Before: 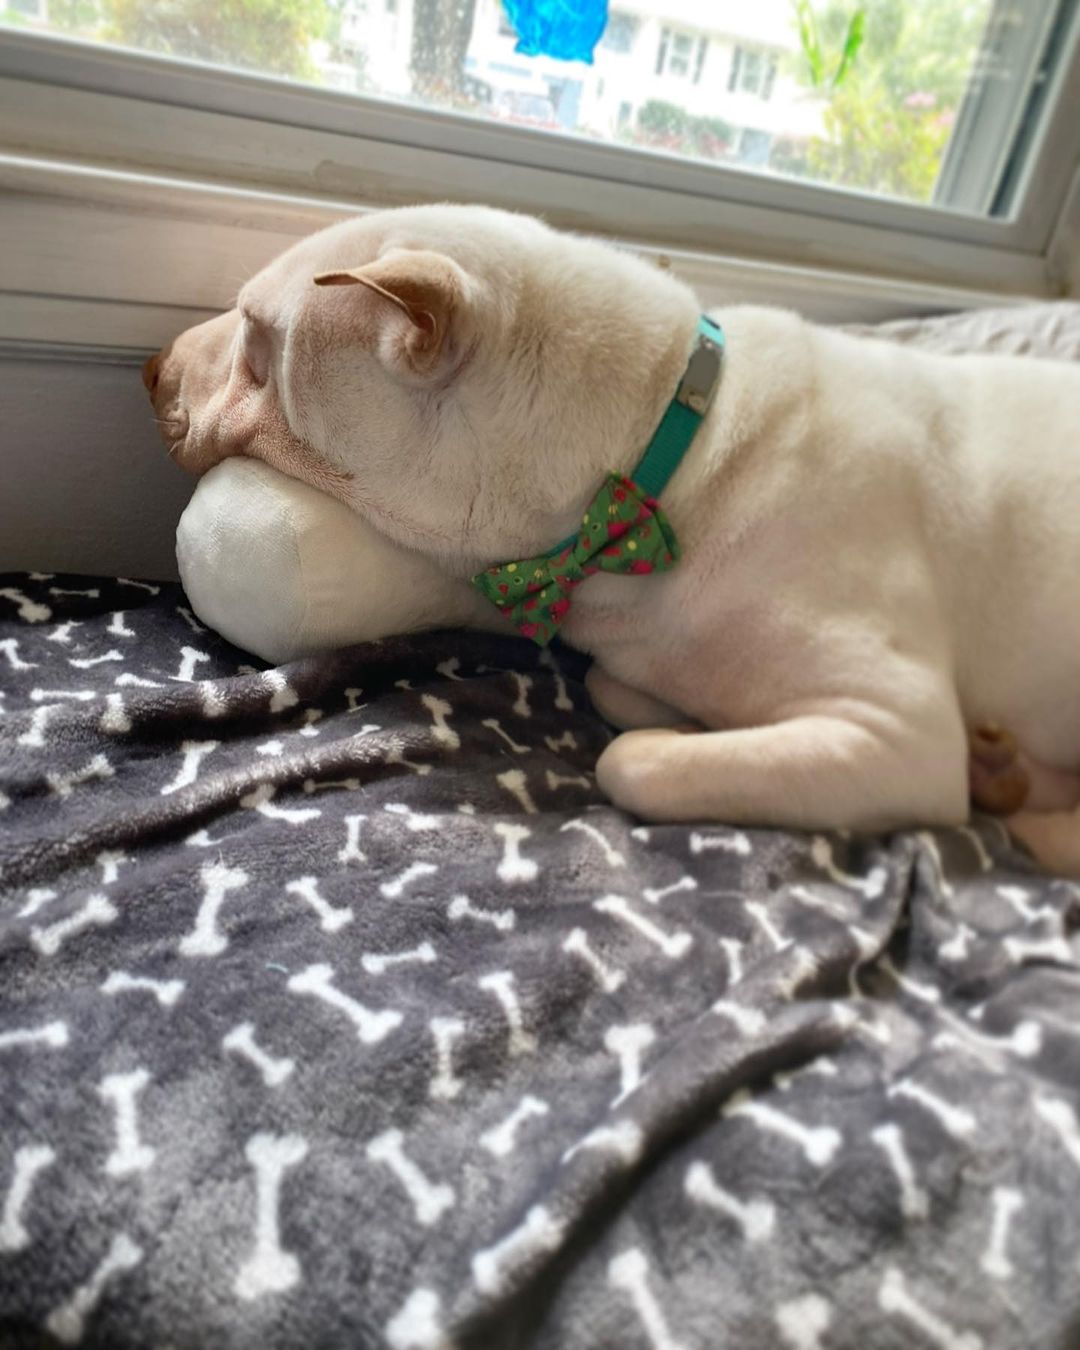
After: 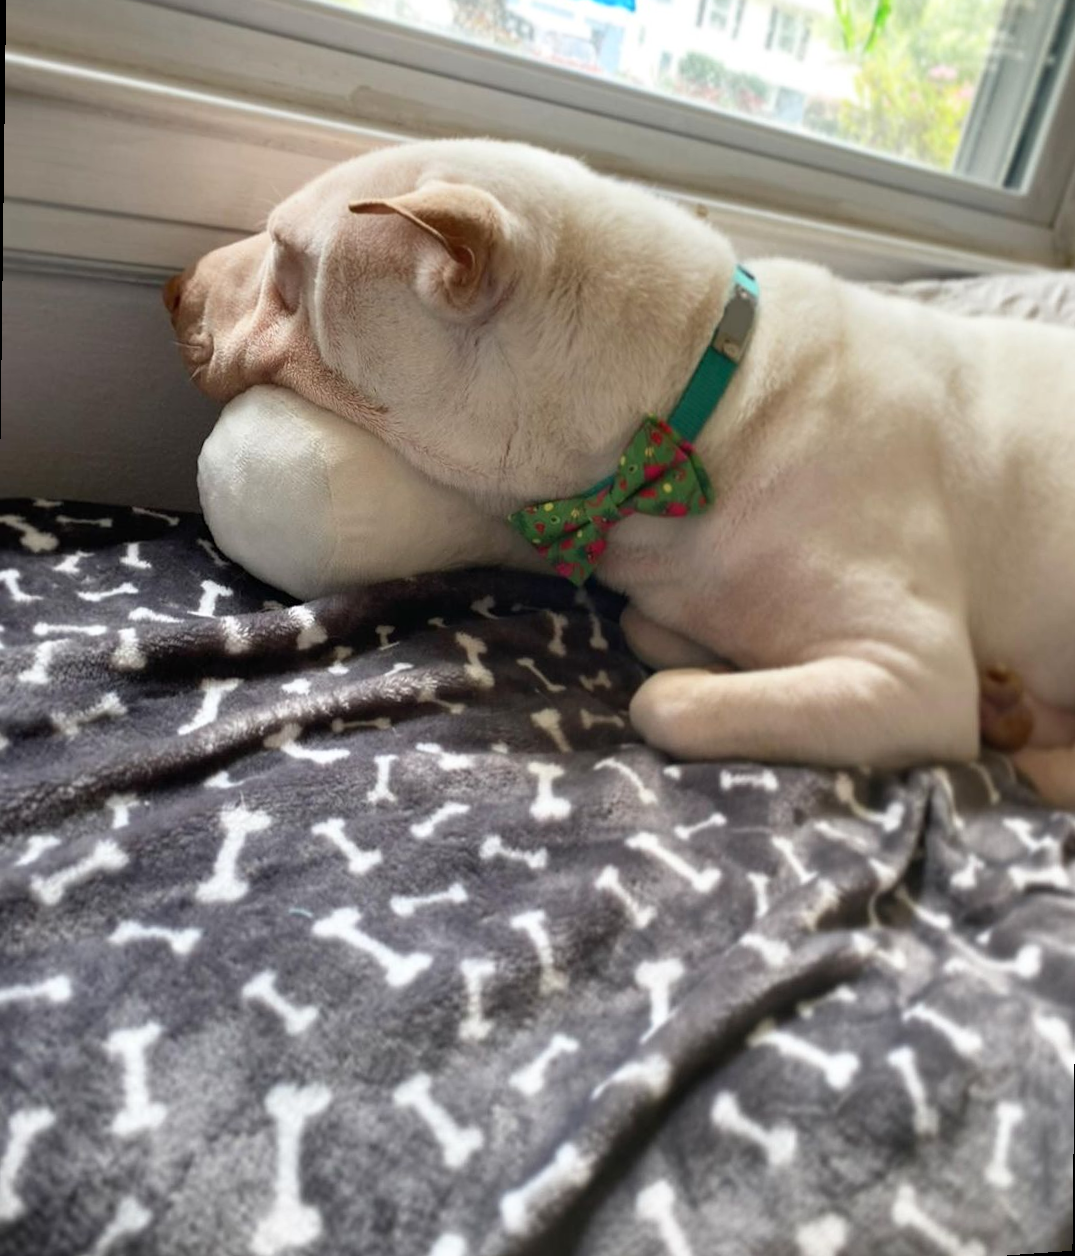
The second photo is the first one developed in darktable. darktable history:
shadows and highlights: shadows 0, highlights 40
rotate and perspective: rotation 0.679°, lens shift (horizontal) 0.136, crop left 0.009, crop right 0.991, crop top 0.078, crop bottom 0.95
